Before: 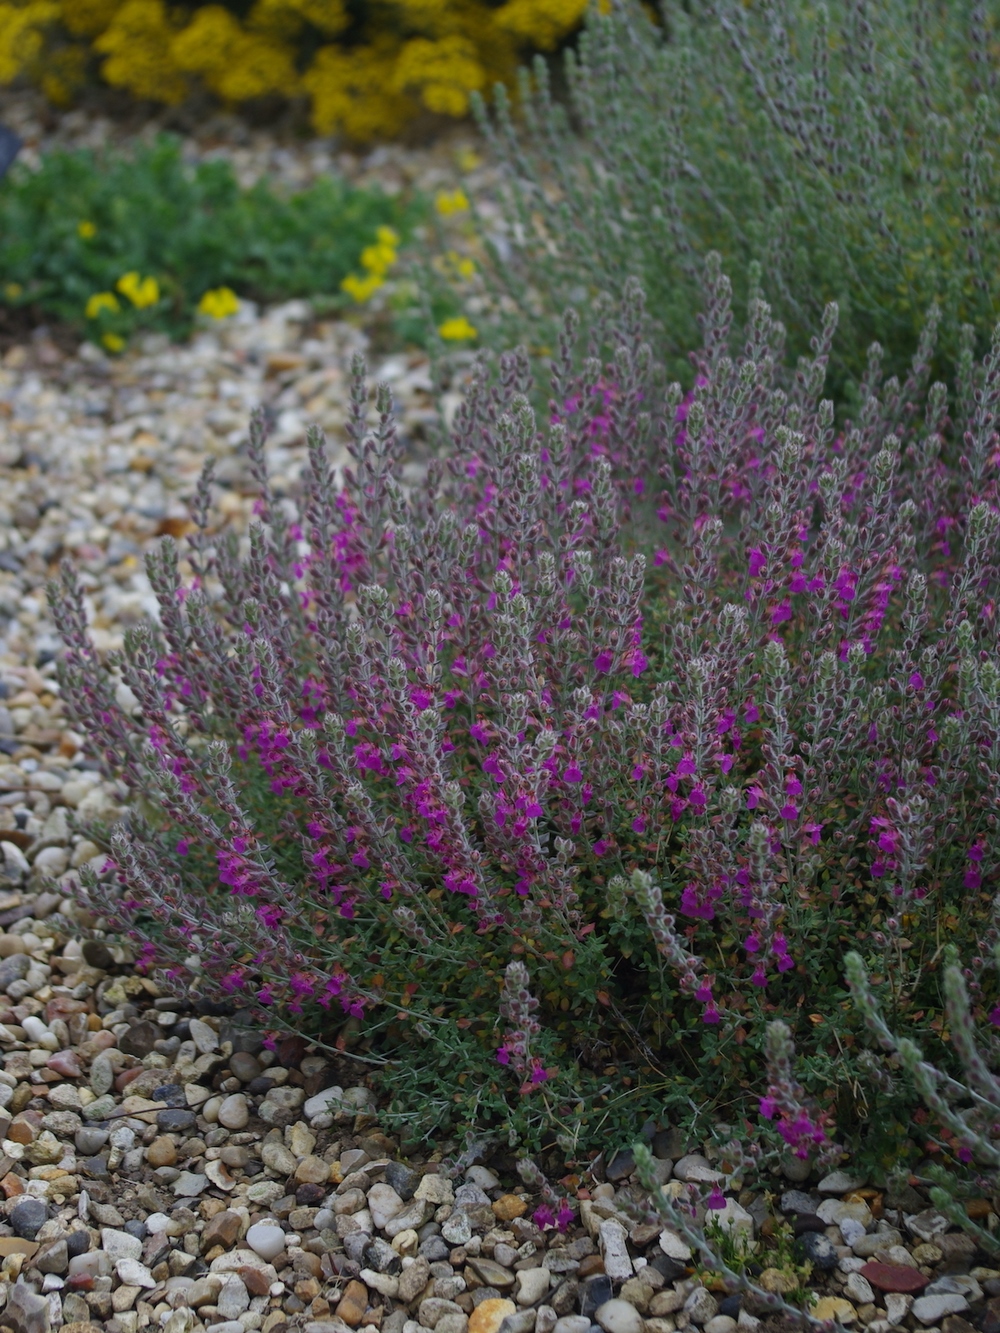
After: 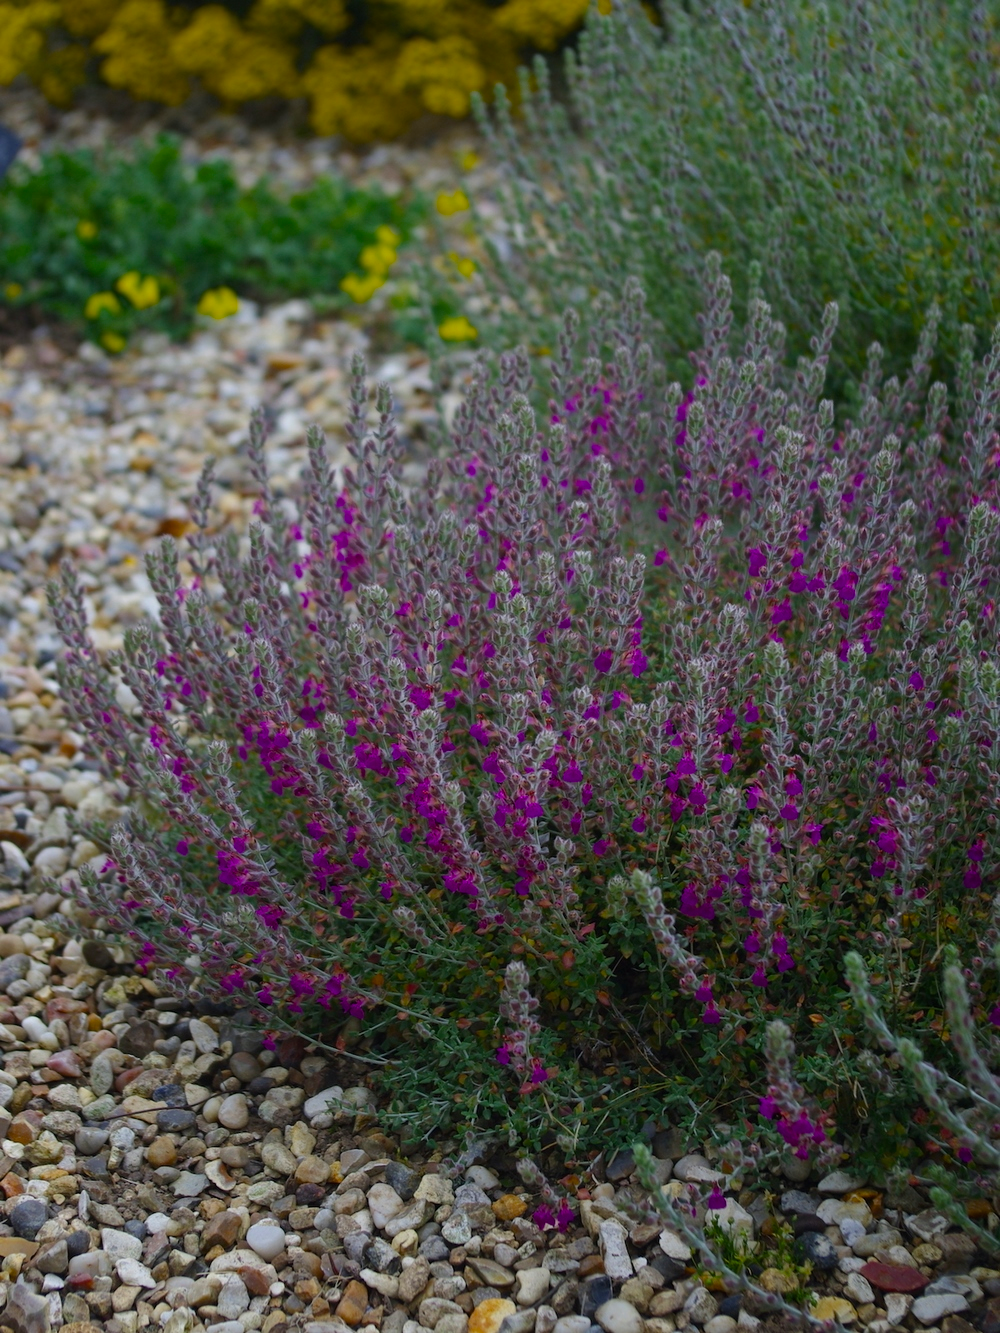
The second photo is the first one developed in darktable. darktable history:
color balance rgb: perceptual saturation grading › global saturation 17.288%, global vibrance 16.17%, saturation formula JzAzBz (2021)
